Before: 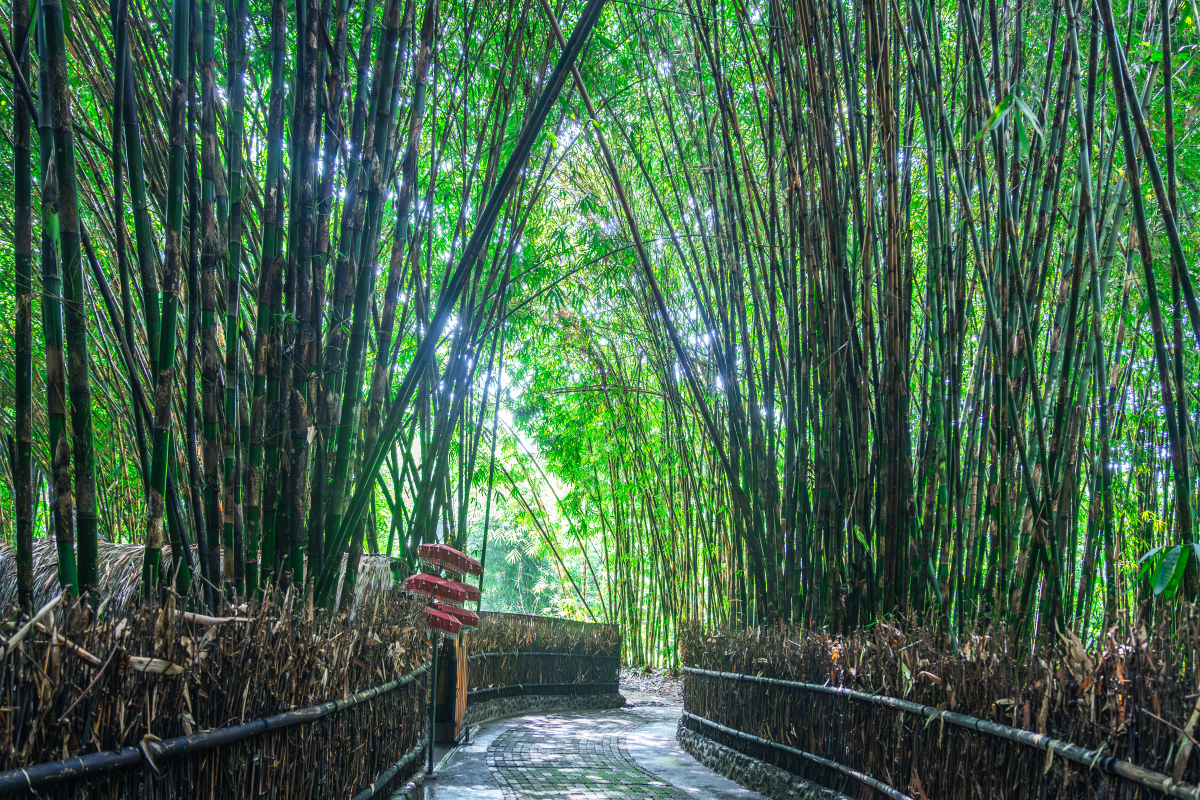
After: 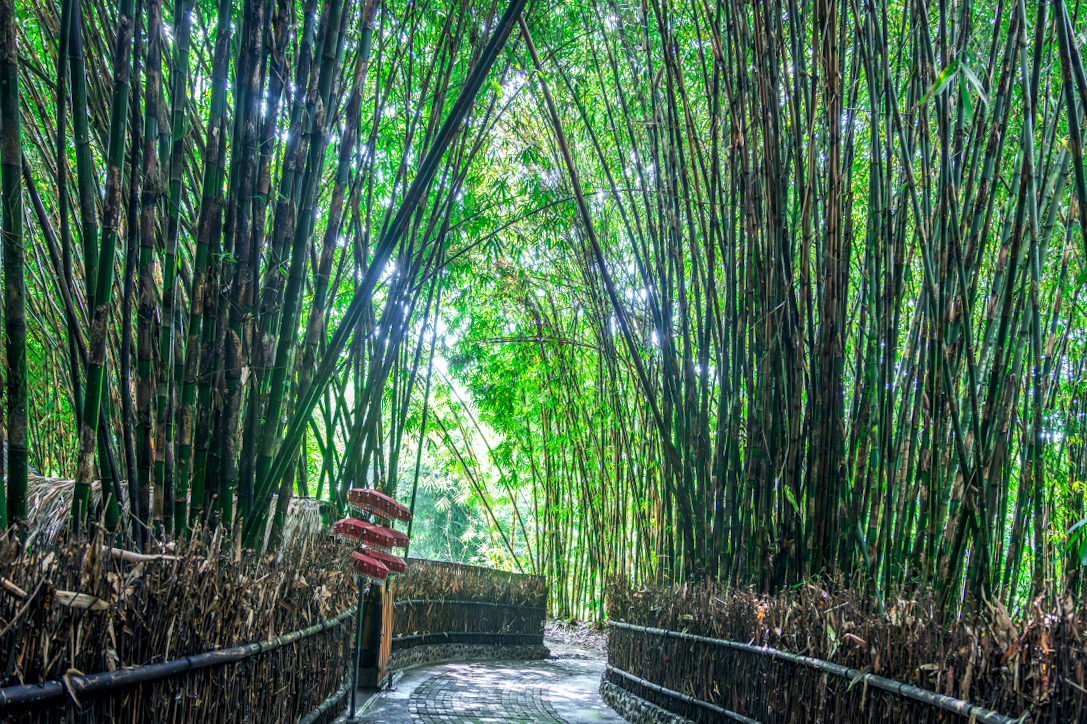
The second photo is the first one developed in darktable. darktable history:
crop and rotate: angle -2.05°, left 3.1%, top 3.916%, right 1.484%, bottom 0.741%
local contrast: on, module defaults
exposure: black level correction 0.002, compensate exposure bias true, compensate highlight preservation false
